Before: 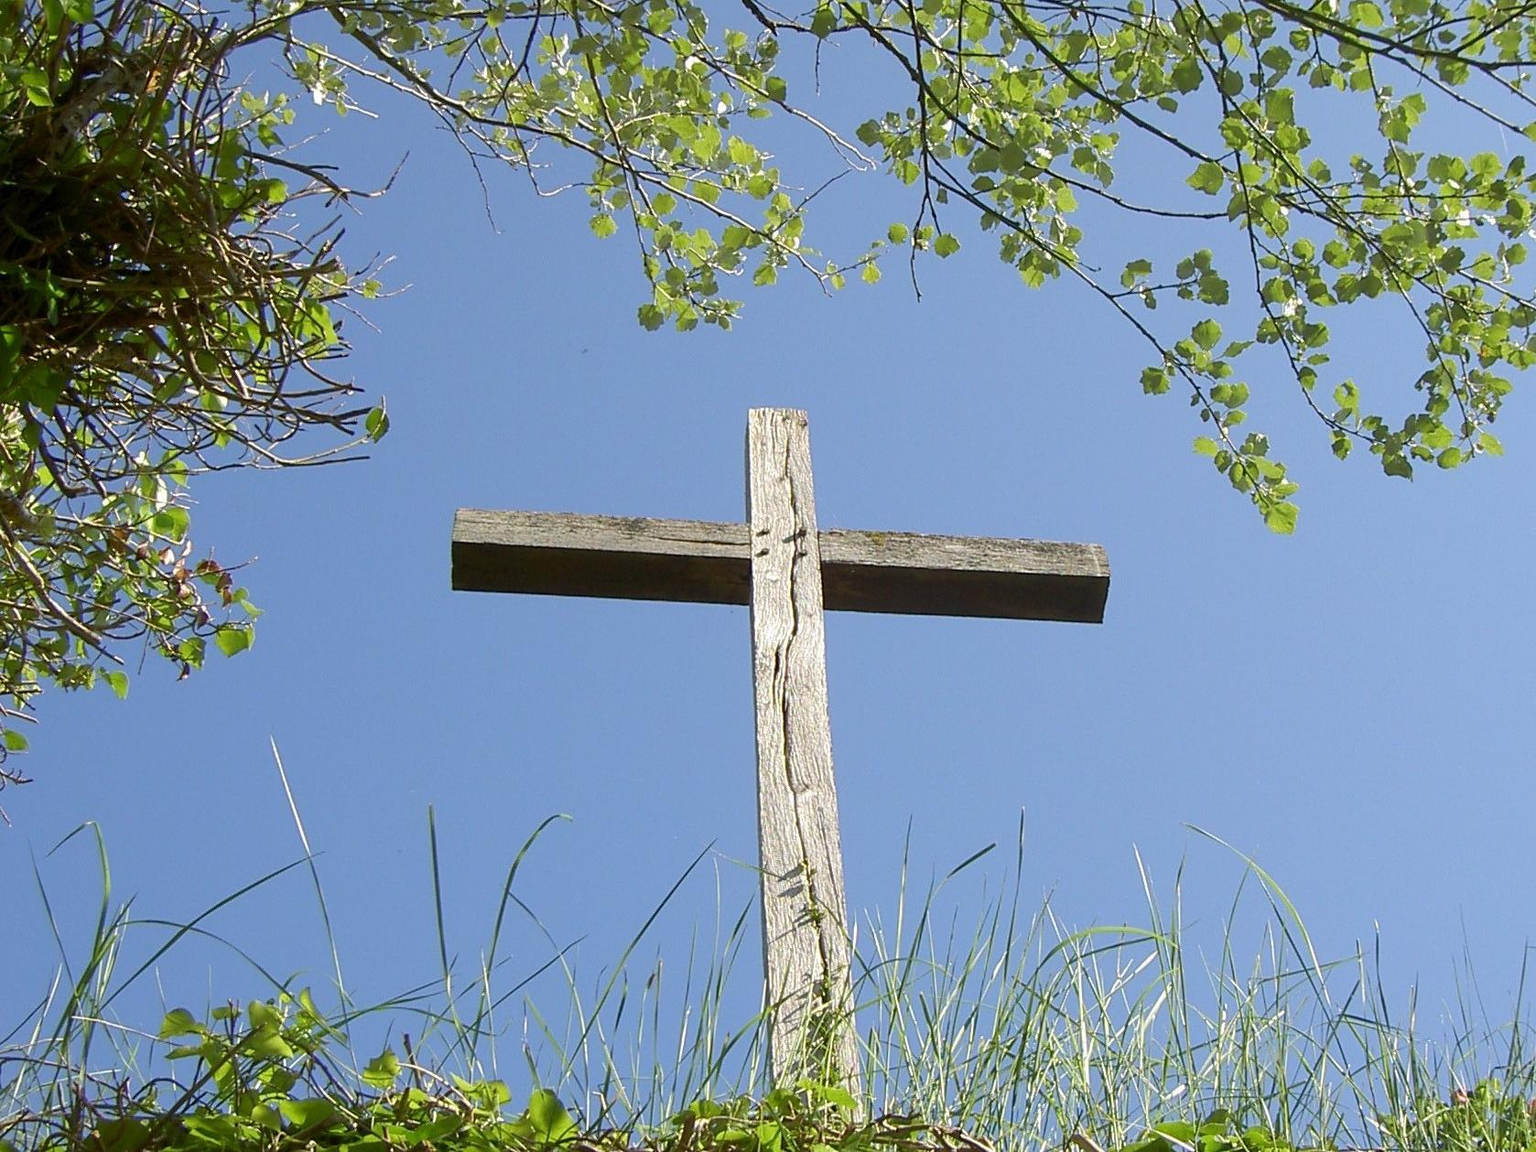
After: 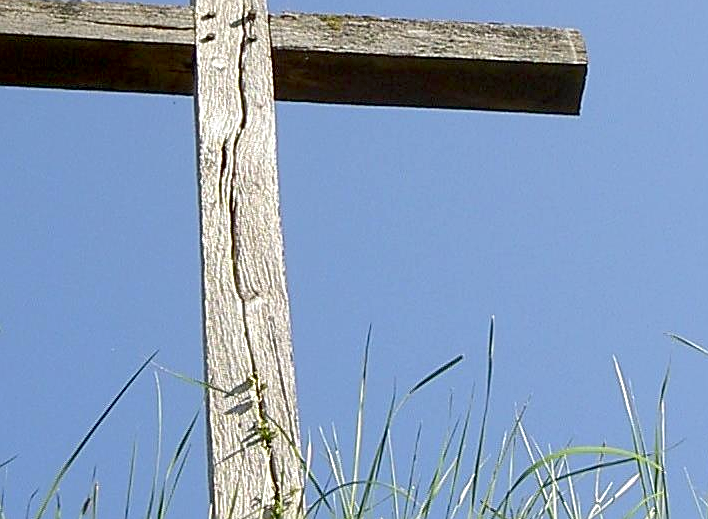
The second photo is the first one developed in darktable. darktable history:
exposure: black level correction 0.01, exposure 0.017 EV, compensate highlight preservation false
sharpen: on, module defaults
crop: left 37.26%, top 44.979%, right 20.54%, bottom 13.788%
local contrast: mode bilateral grid, contrast 16, coarseness 36, detail 105%, midtone range 0.2
